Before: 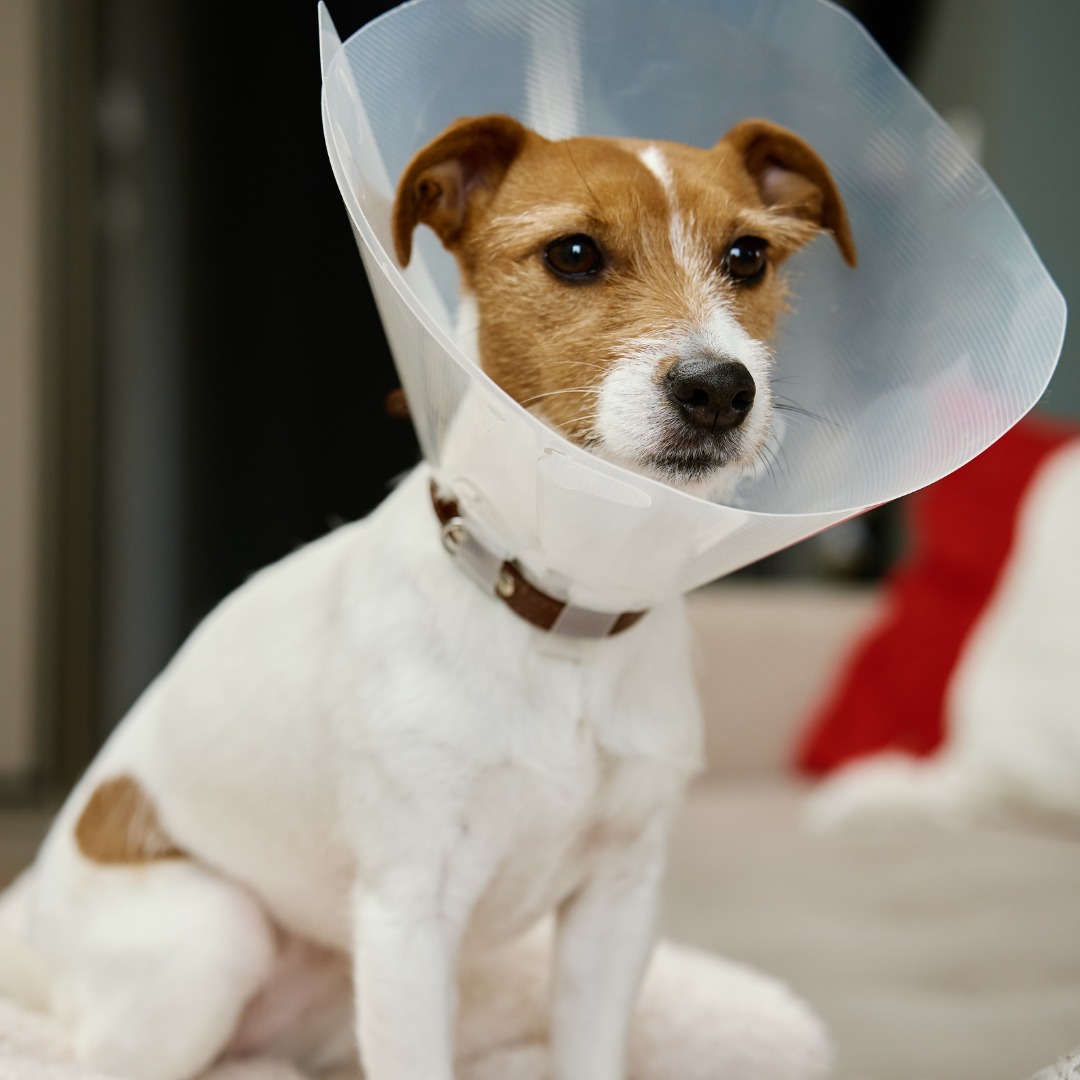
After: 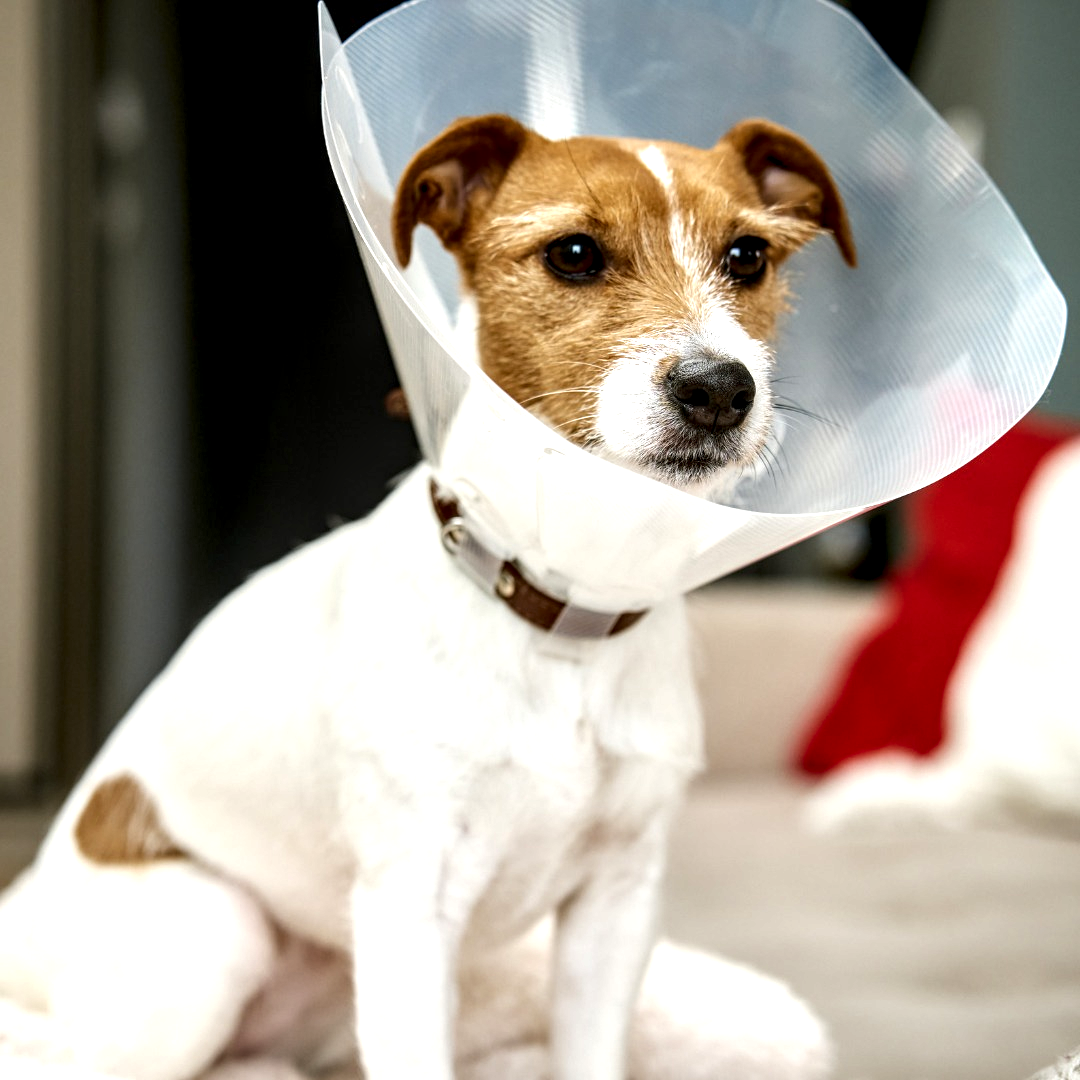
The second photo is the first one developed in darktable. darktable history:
local contrast: highlights 60%, shadows 63%, detail 160%
exposure: exposure 0.608 EV, compensate exposure bias true, compensate highlight preservation false
